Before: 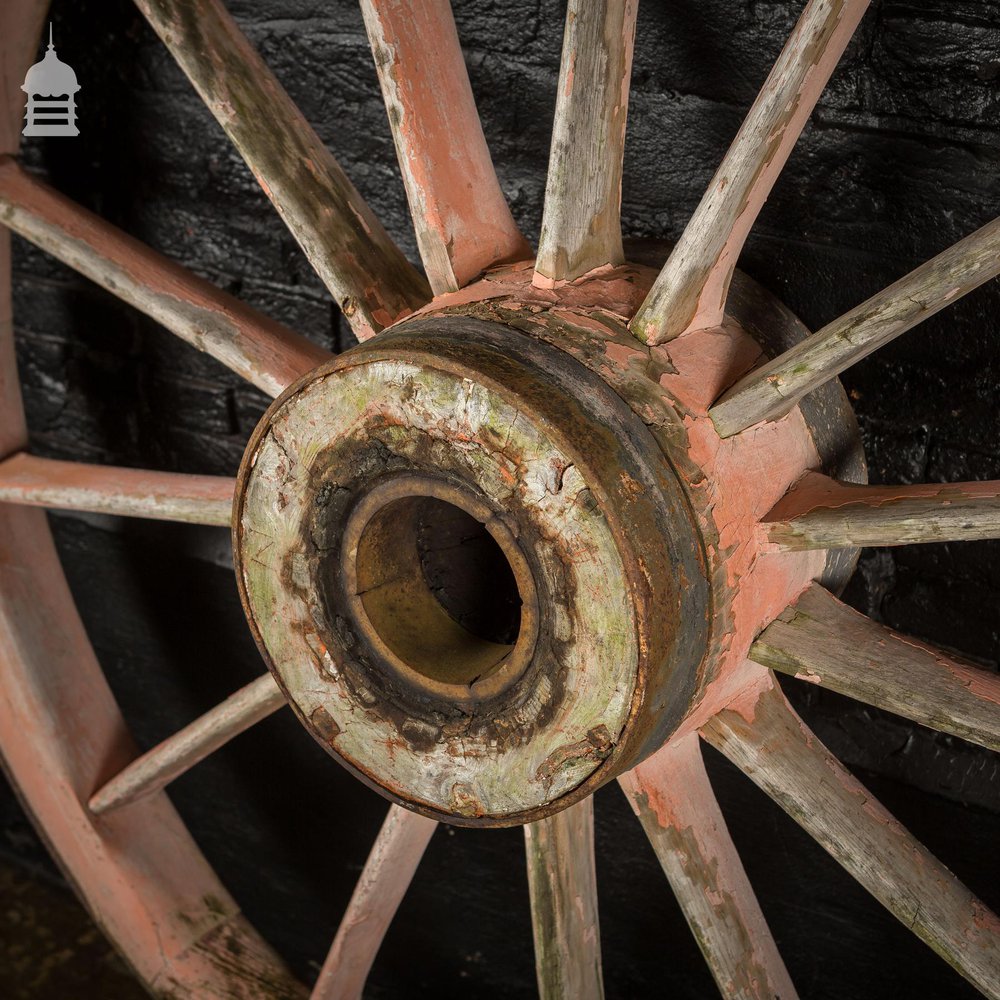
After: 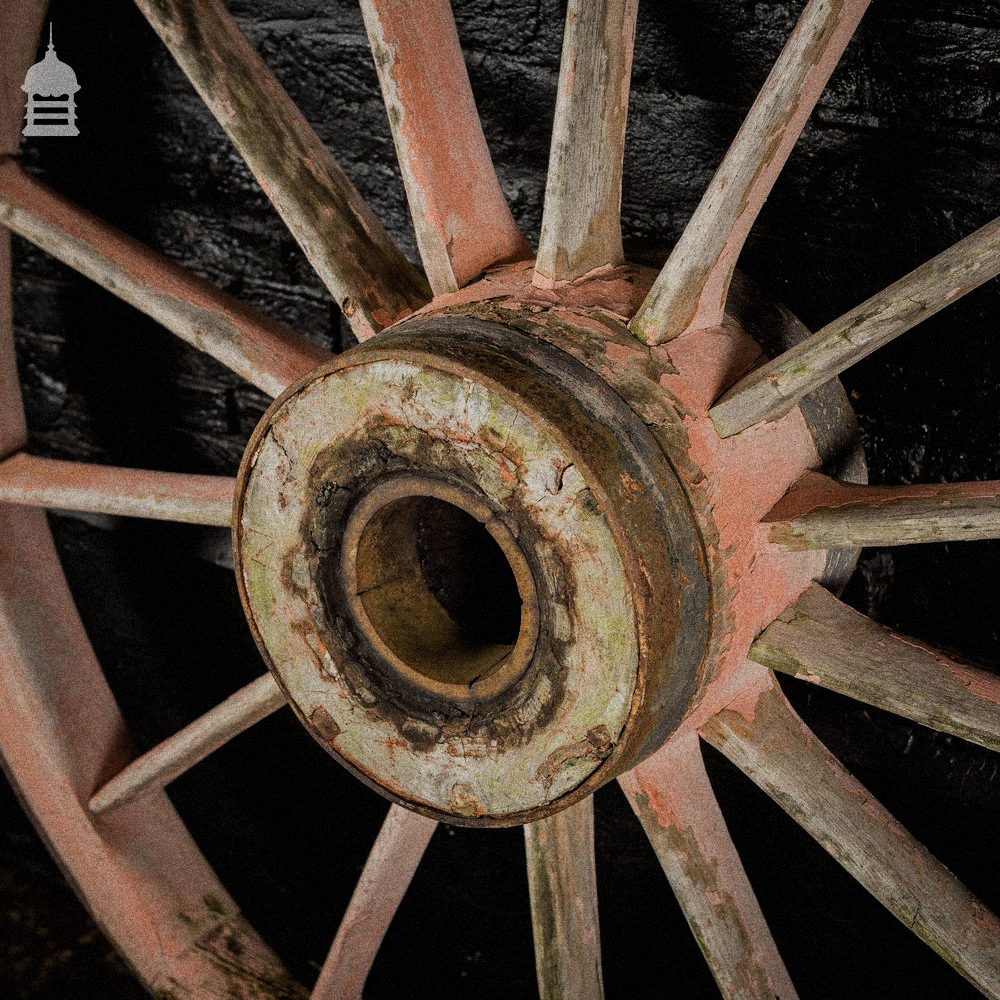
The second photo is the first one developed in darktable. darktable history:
filmic rgb: black relative exposure -7.32 EV, white relative exposure 5.09 EV, hardness 3.2
grain: coarseness 14.49 ISO, strength 48.04%, mid-tones bias 35%
